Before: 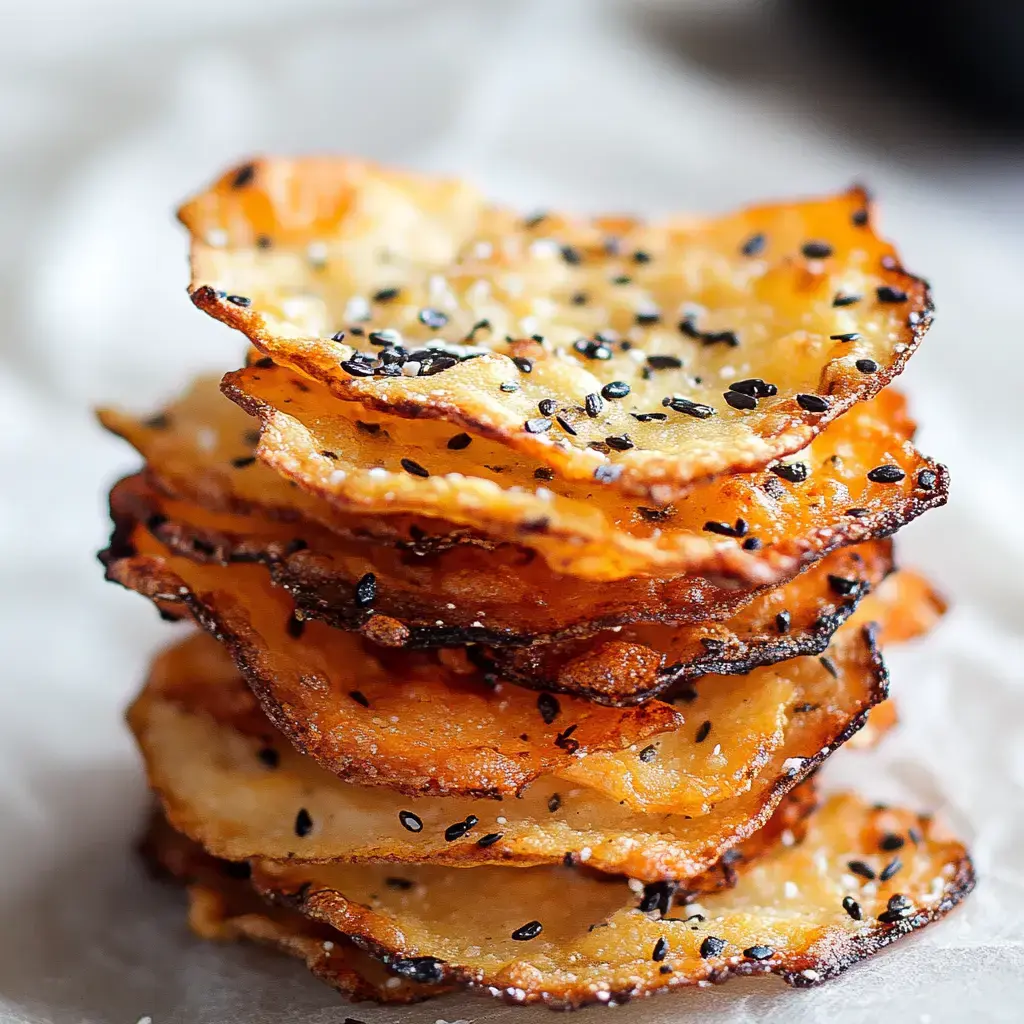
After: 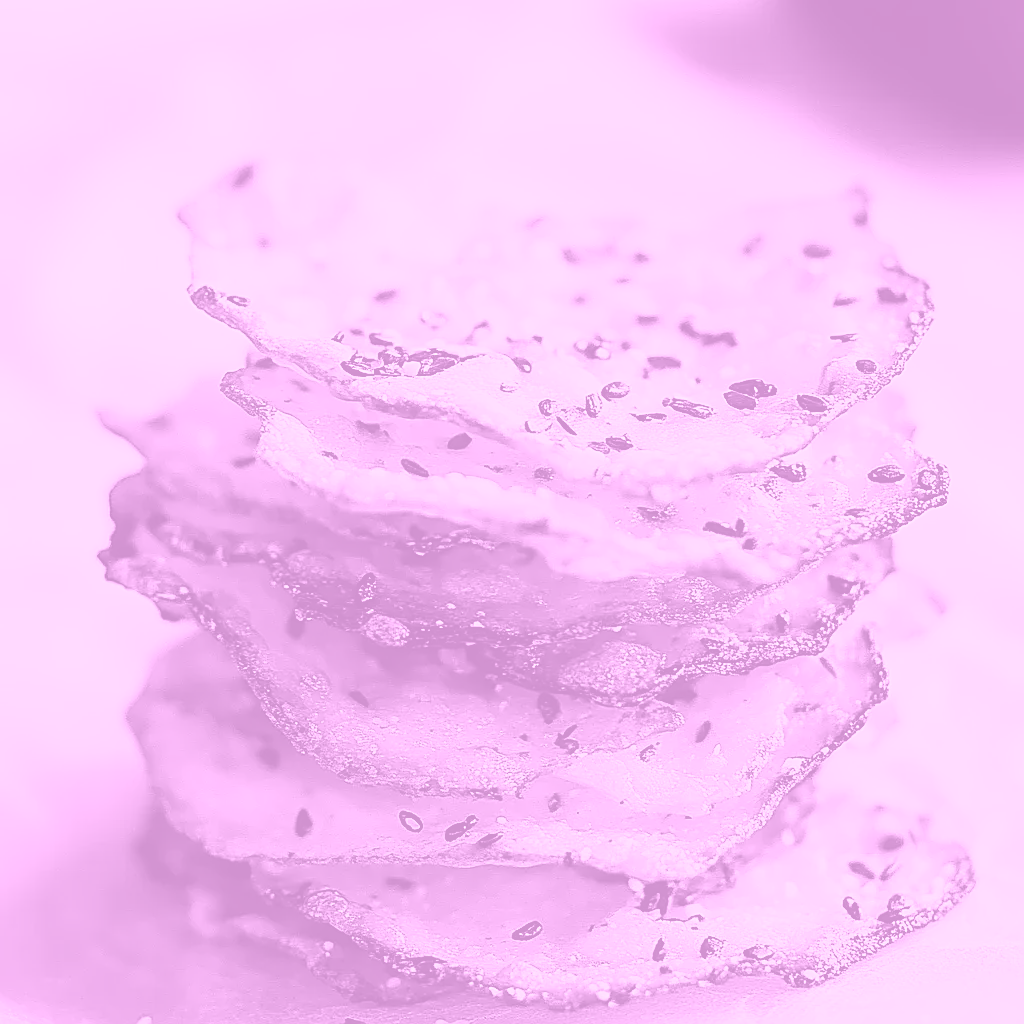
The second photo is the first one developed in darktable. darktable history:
sharpen: radius 1.4, amount 1.25, threshold 0.7
colorize: hue 331.2°, saturation 75%, source mix 30.28%, lightness 70.52%, version 1
tone curve: curves: ch0 [(0, 0) (0.091, 0.066) (0.184, 0.16) (0.491, 0.519) (0.748, 0.765) (1, 0.919)]; ch1 [(0, 0) (0.179, 0.173) (0.322, 0.32) (0.424, 0.424) (0.502, 0.504) (0.56, 0.575) (0.631, 0.675) (0.777, 0.806) (1, 1)]; ch2 [(0, 0) (0.434, 0.447) (0.485, 0.495) (0.524, 0.563) (0.676, 0.691) (1, 1)], color space Lab, independent channels, preserve colors none
